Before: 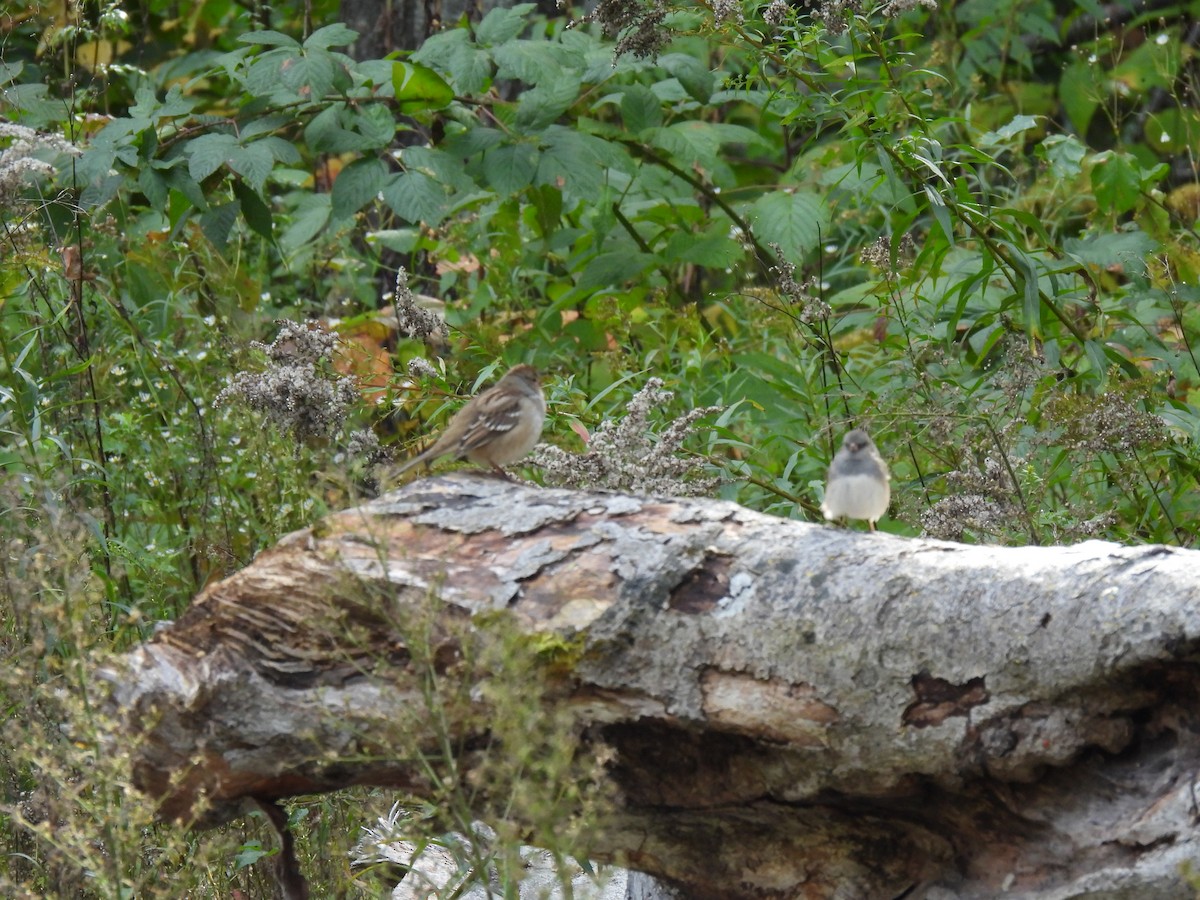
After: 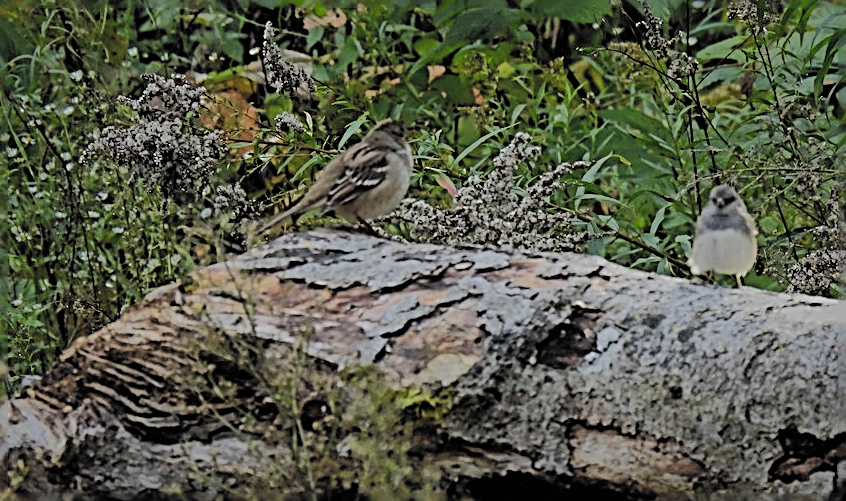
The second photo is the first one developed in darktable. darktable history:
filmic rgb: black relative exposure -5.07 EV, white relative exposure 3.99 EV, hardness 2.89, contrast 1.298, highlights saturation mix -29.82%, color science v6 (2022)
shadows and highlights: shadows 39.19, highlights -74.31, highlights color adjustment 32.7%
sharpen: radius 3.172, amount 1.722
exposure: exposure -0.49 EV, compensate highlight preservation false
crop: left 11.136%, top 27.294%, right 18.285%, bottom 17.005%
